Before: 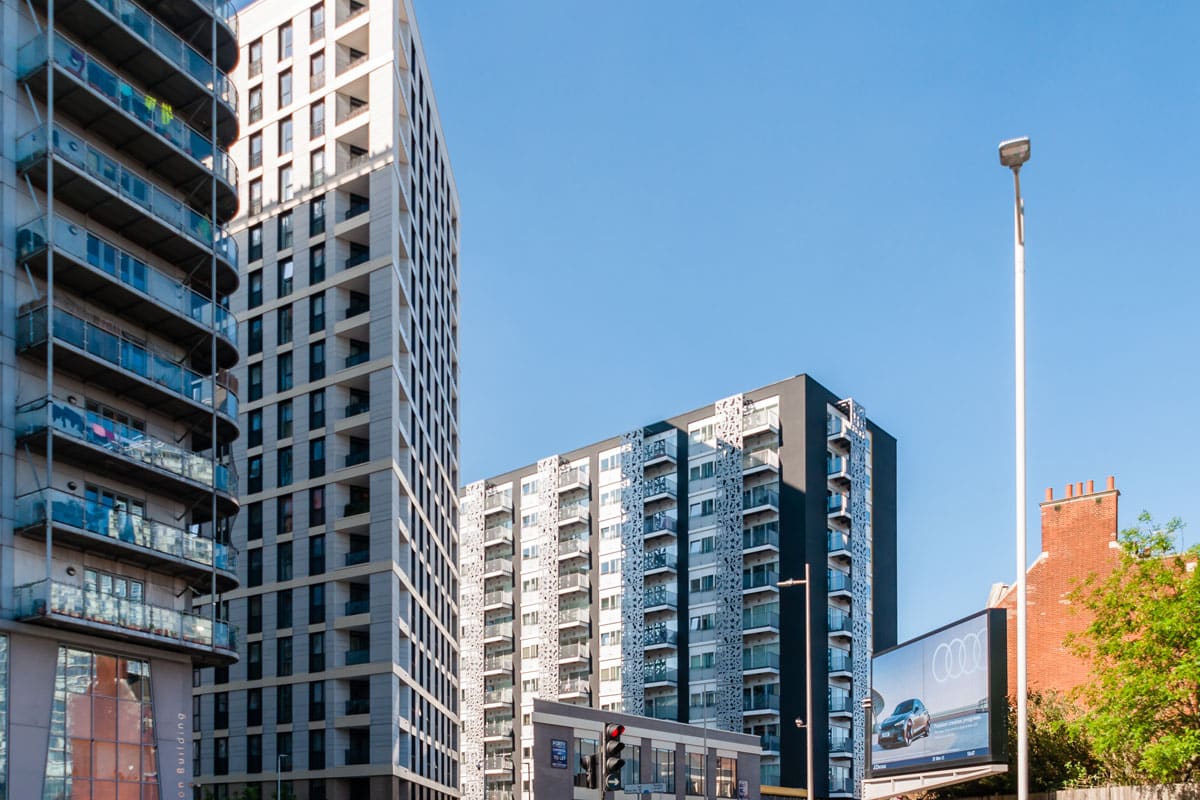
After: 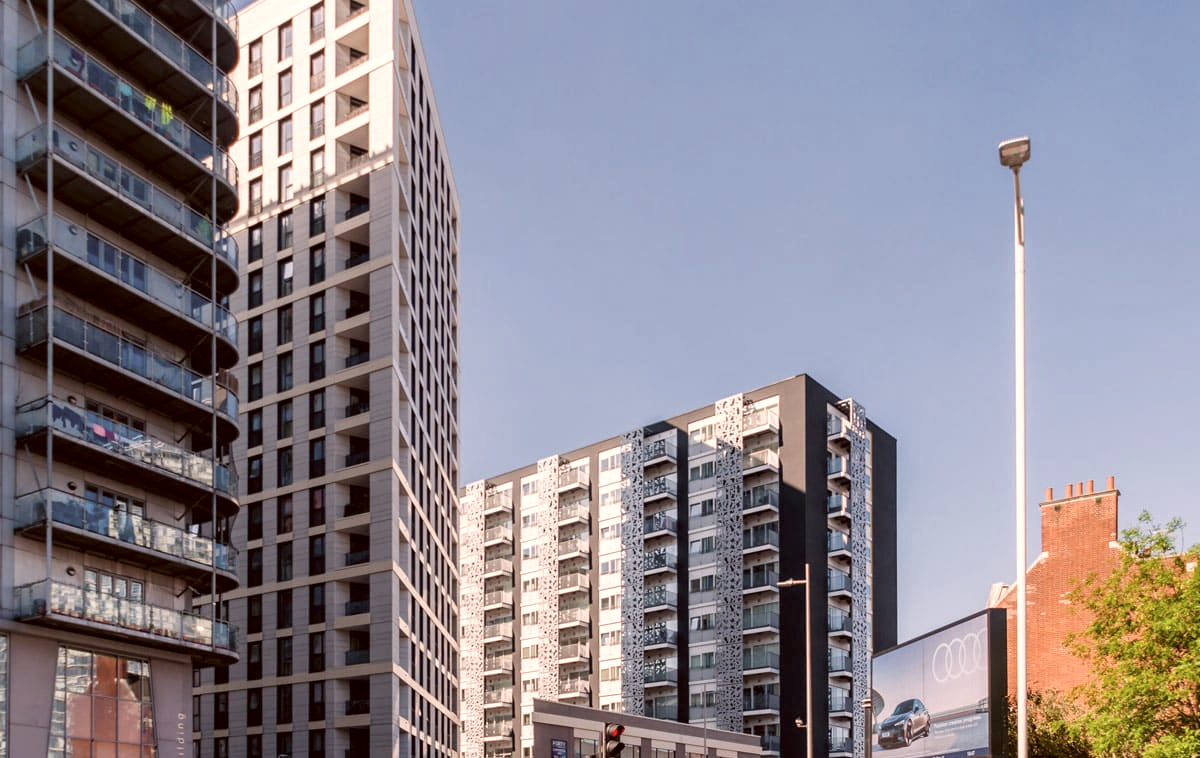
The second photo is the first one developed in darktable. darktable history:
crop and rotate: top 0.004%, bottom 5.148%
color correction: highlights a* 10.21, highlights b* 9.71, shadows a* 9.03, shadows b* 8.2, saturation 0.793
local contrast: highlights 107%, shadows 103%, detail 119%, midtone range 0.2
